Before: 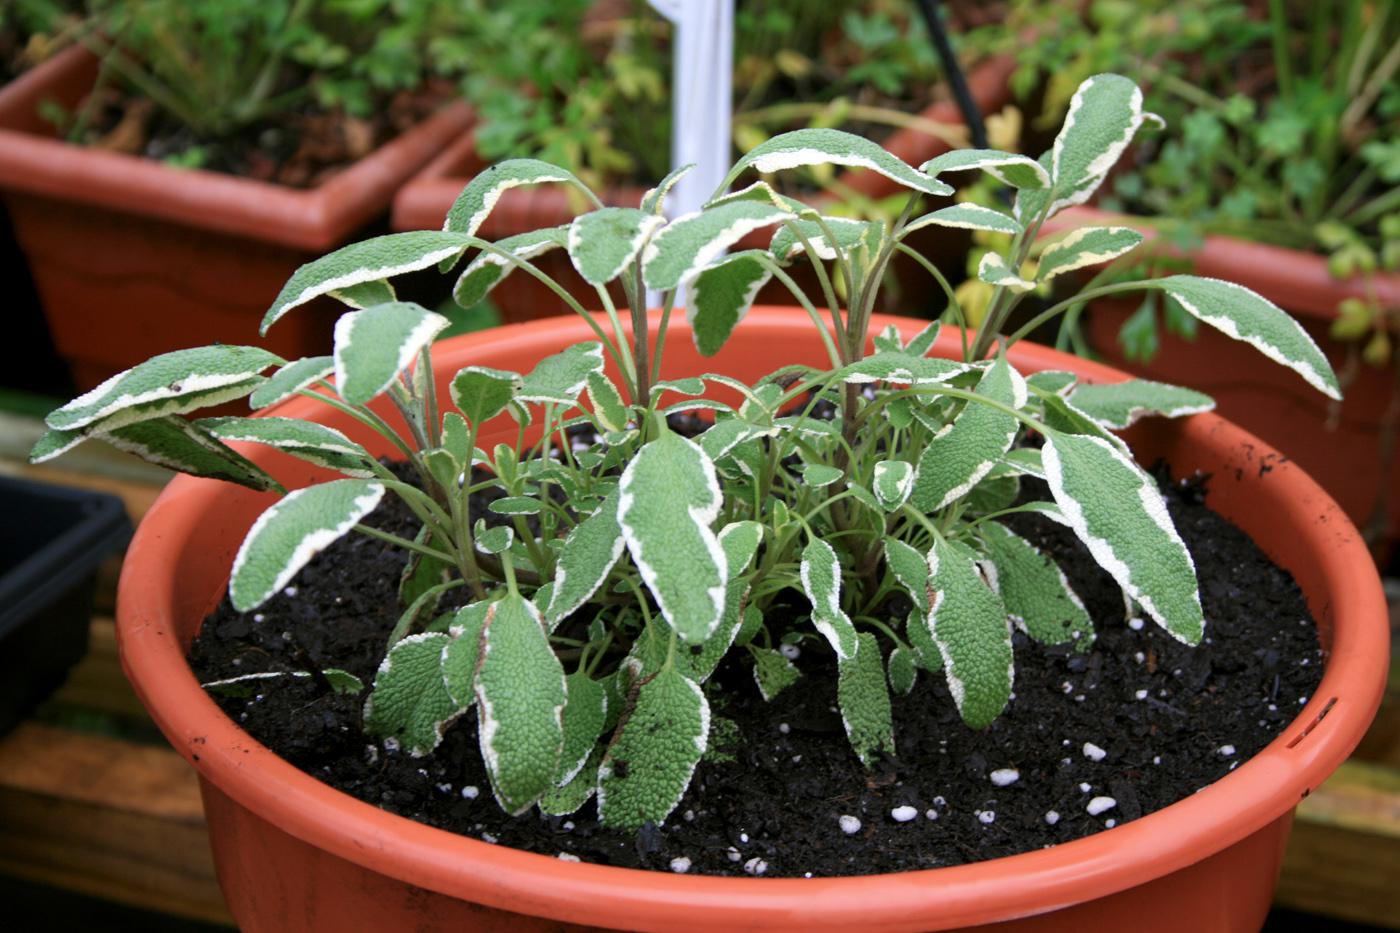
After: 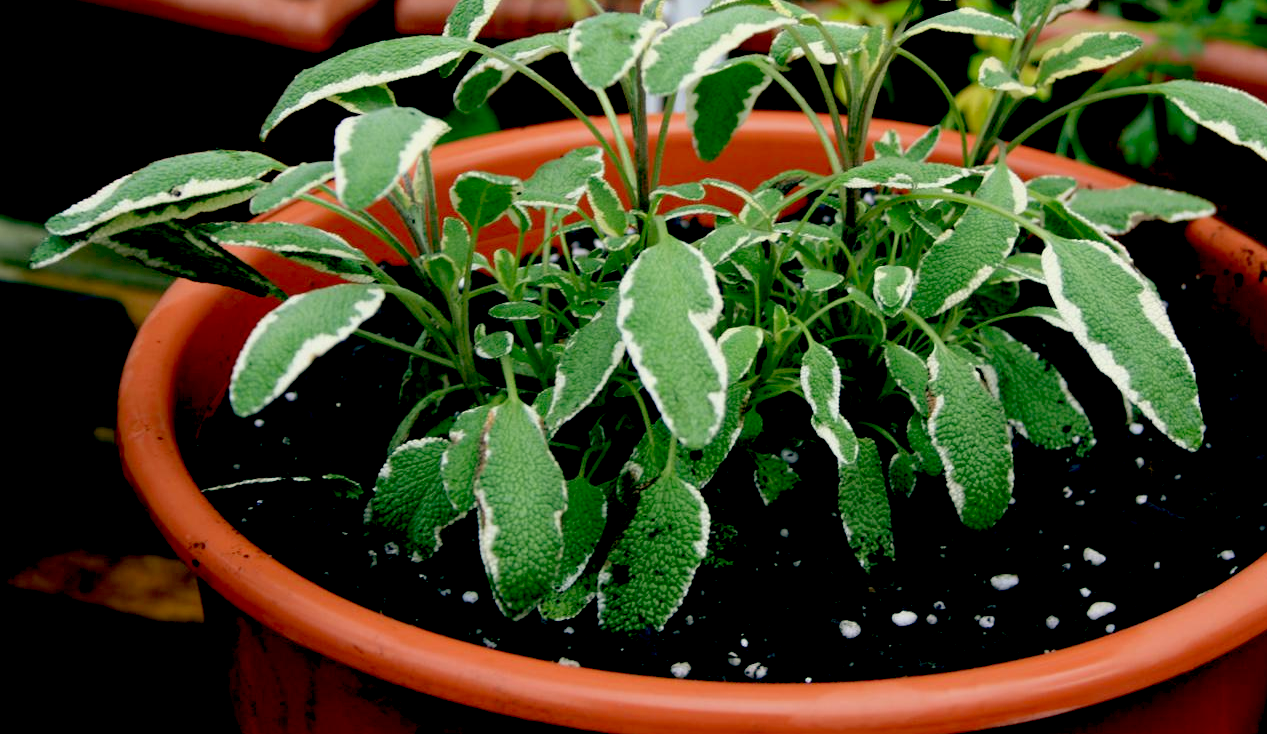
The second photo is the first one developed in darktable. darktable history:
exposure: black level correction 0.056, compensate highlight preservation false
color balance: lift [1.005, 0.99, 1.007, 1.01], gamma [1, 1.034, 1.032, 0.966], gain [0.873, 1.055, 1.067, 0.933]
crop: top 20.916%, right 9.437%, bottom 0.316%
